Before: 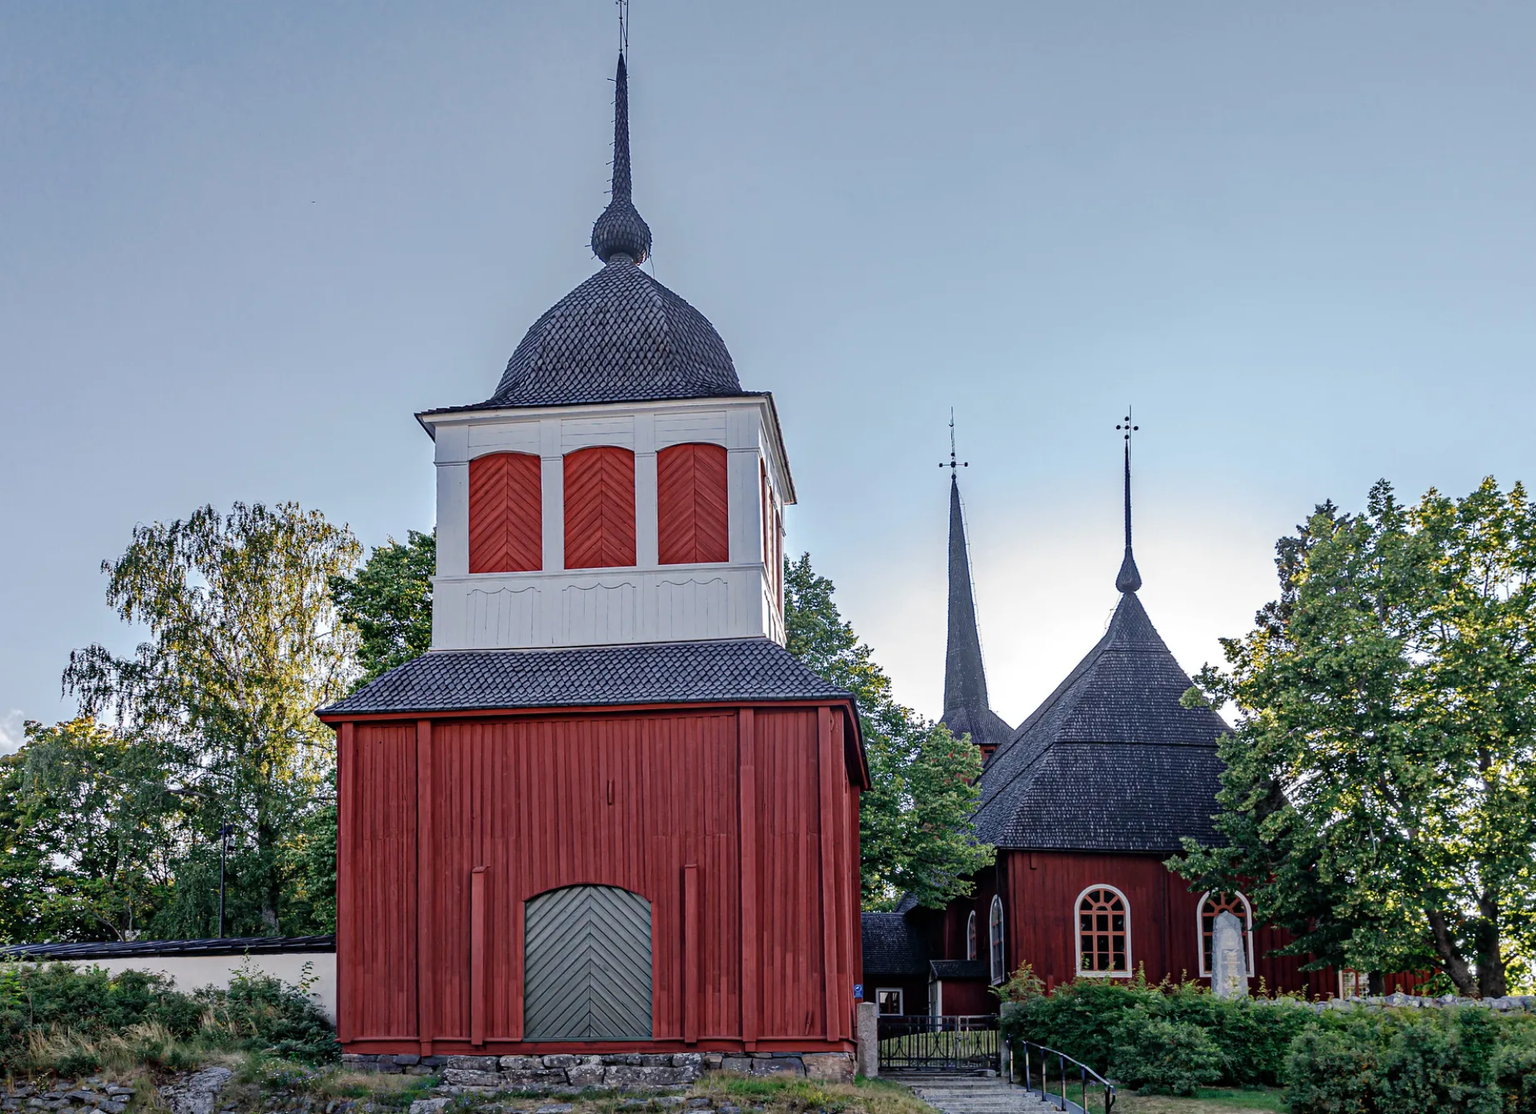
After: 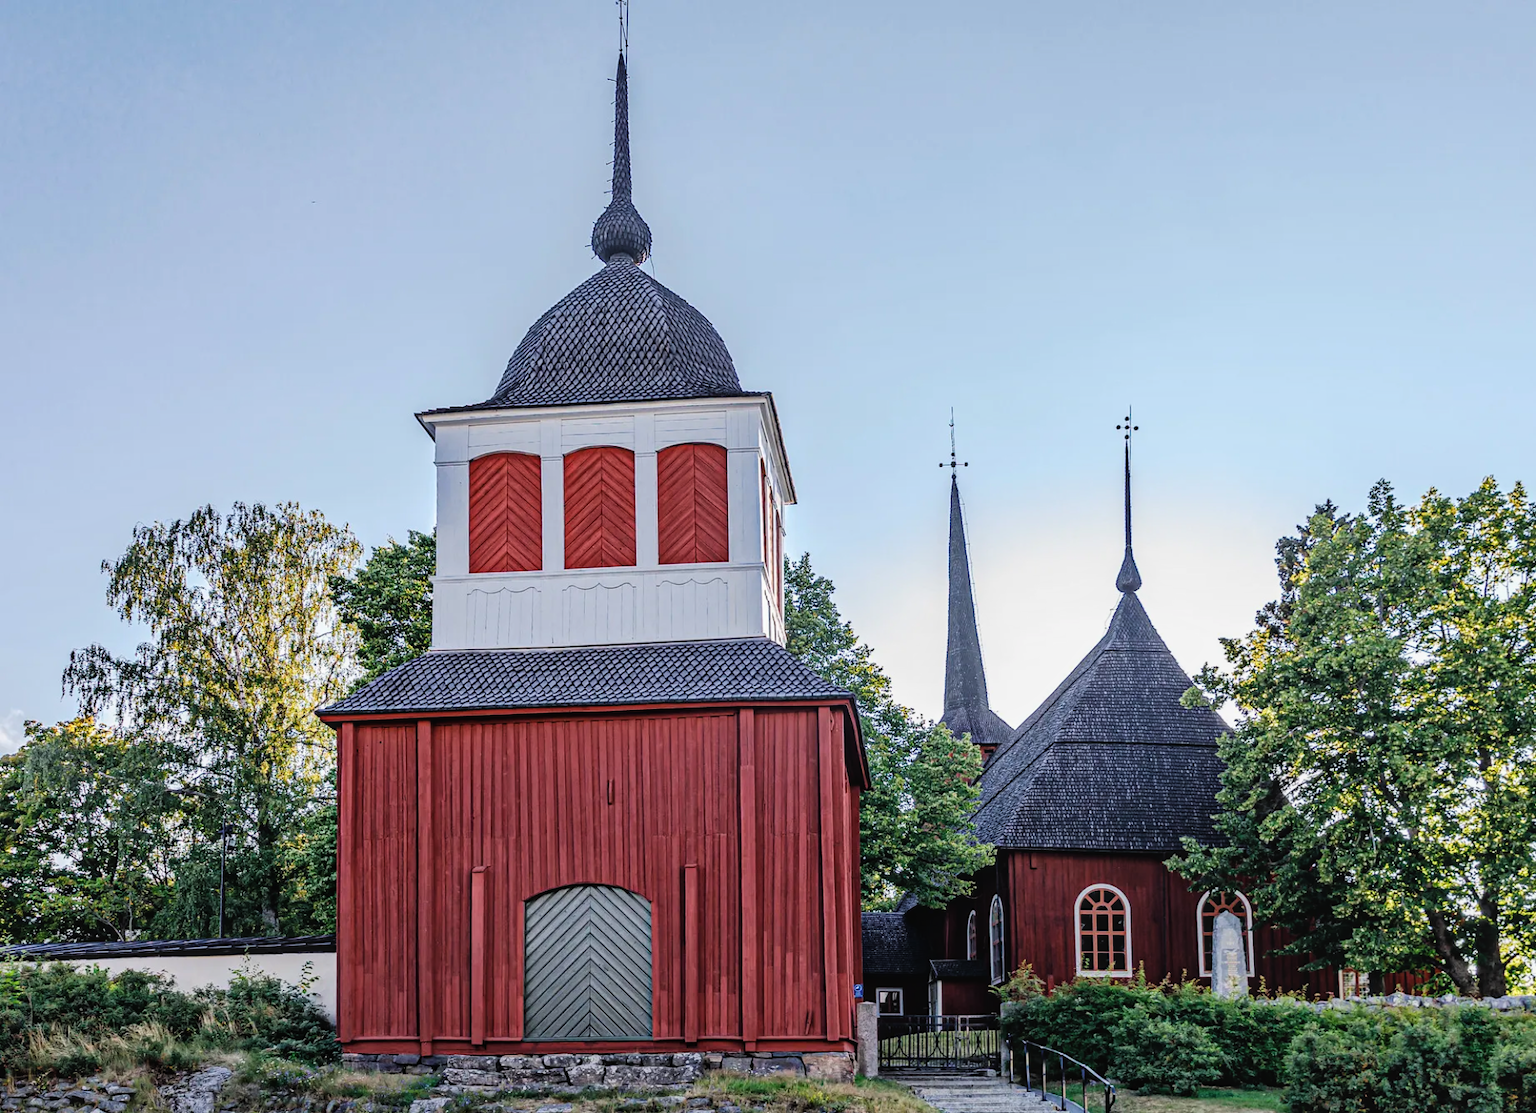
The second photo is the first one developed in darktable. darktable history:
tone curve: curves: ch0 [(0, 0) (0.004, 0.001) (0.133, 0.112) (0.325, 0.362) (0.832, 0.893) (1, 1)], color space Lab, linked channels, preserve colors none
local contrast: detail 110%
